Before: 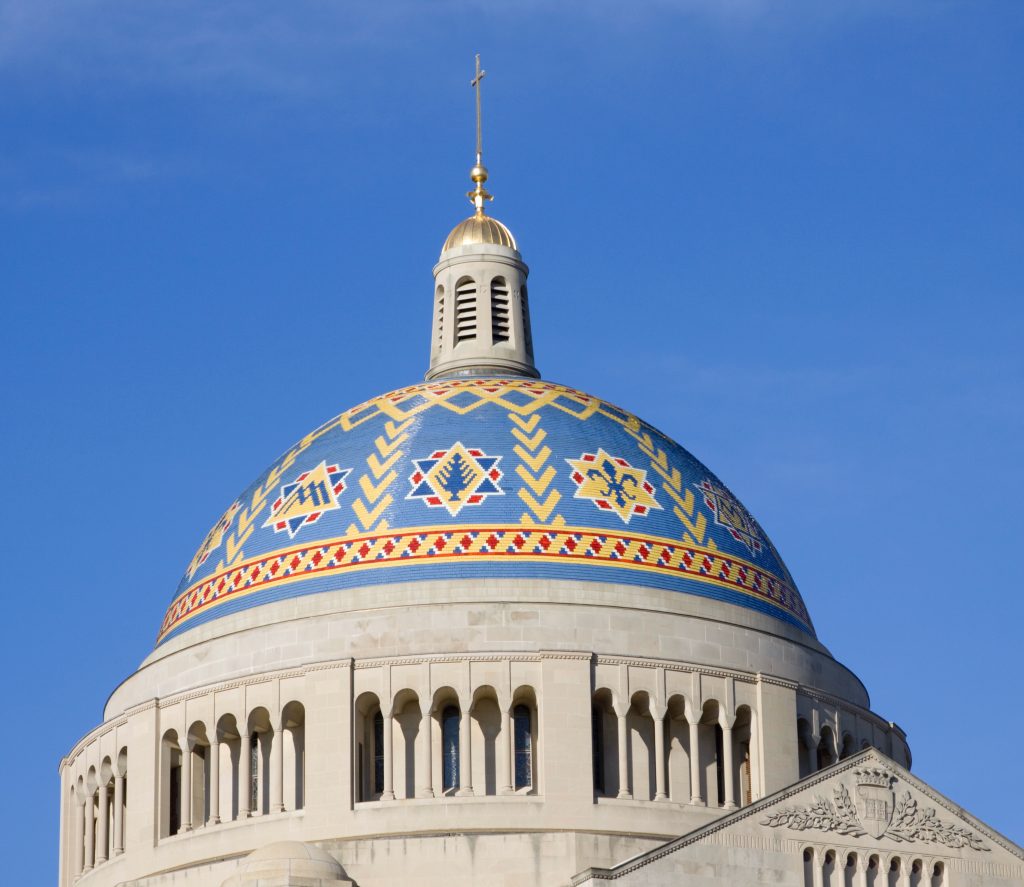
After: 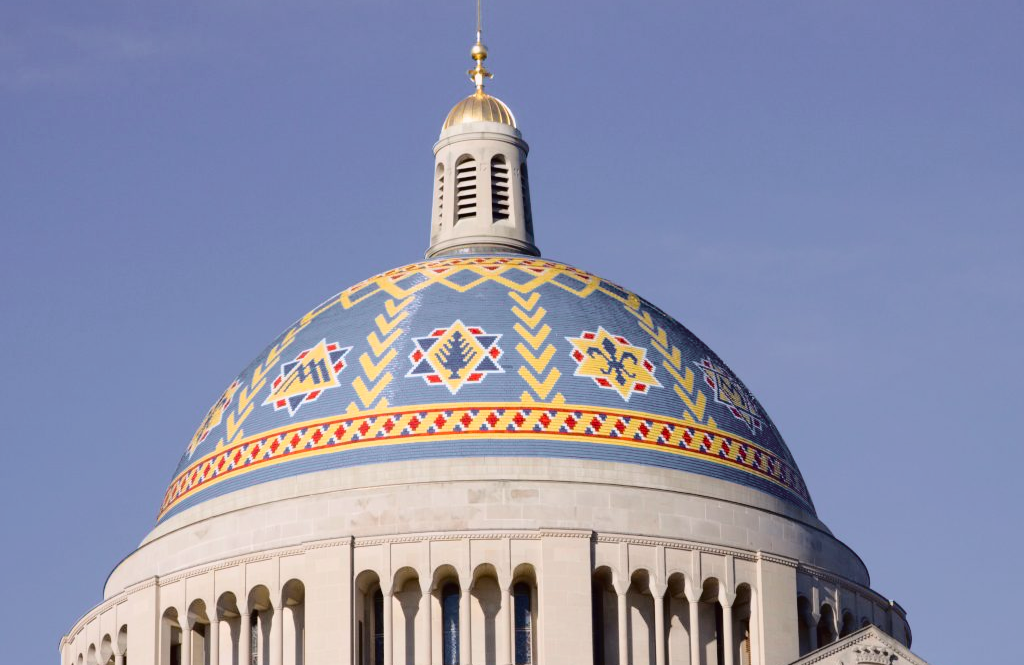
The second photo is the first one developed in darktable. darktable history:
white balance: emerald 1
contrast brightness saturation: contrast 0.04, saturation 0.07
crop: top 13.819%, bottom 11.169%
tone curve: curves: ch0 [(0.003, 0.015) (0.104, 0.07) (0.236, 0.218) (0.401, 0.443) (0.495, 0.55) (0.65, 0.68) (0.832, 0.858) (1, 0.977)]; ch1 [(0, 0) (0.161, 0.092) (0.35, 0.33) (0.379, 0.401) (0.45, 0.466) (0.489, 0.499) (0.55, 0.56) (0.621, 0.615) (0.718, 0.734) (1, 1)]; ch2 [(0, 0) (0.369, 0.427) (0.44, 0.434) (0.502, 0.501) (0.557, 0.55) (0.586, 0.59) (1, 1)], color space Lab, independent channels, preserve colors none
